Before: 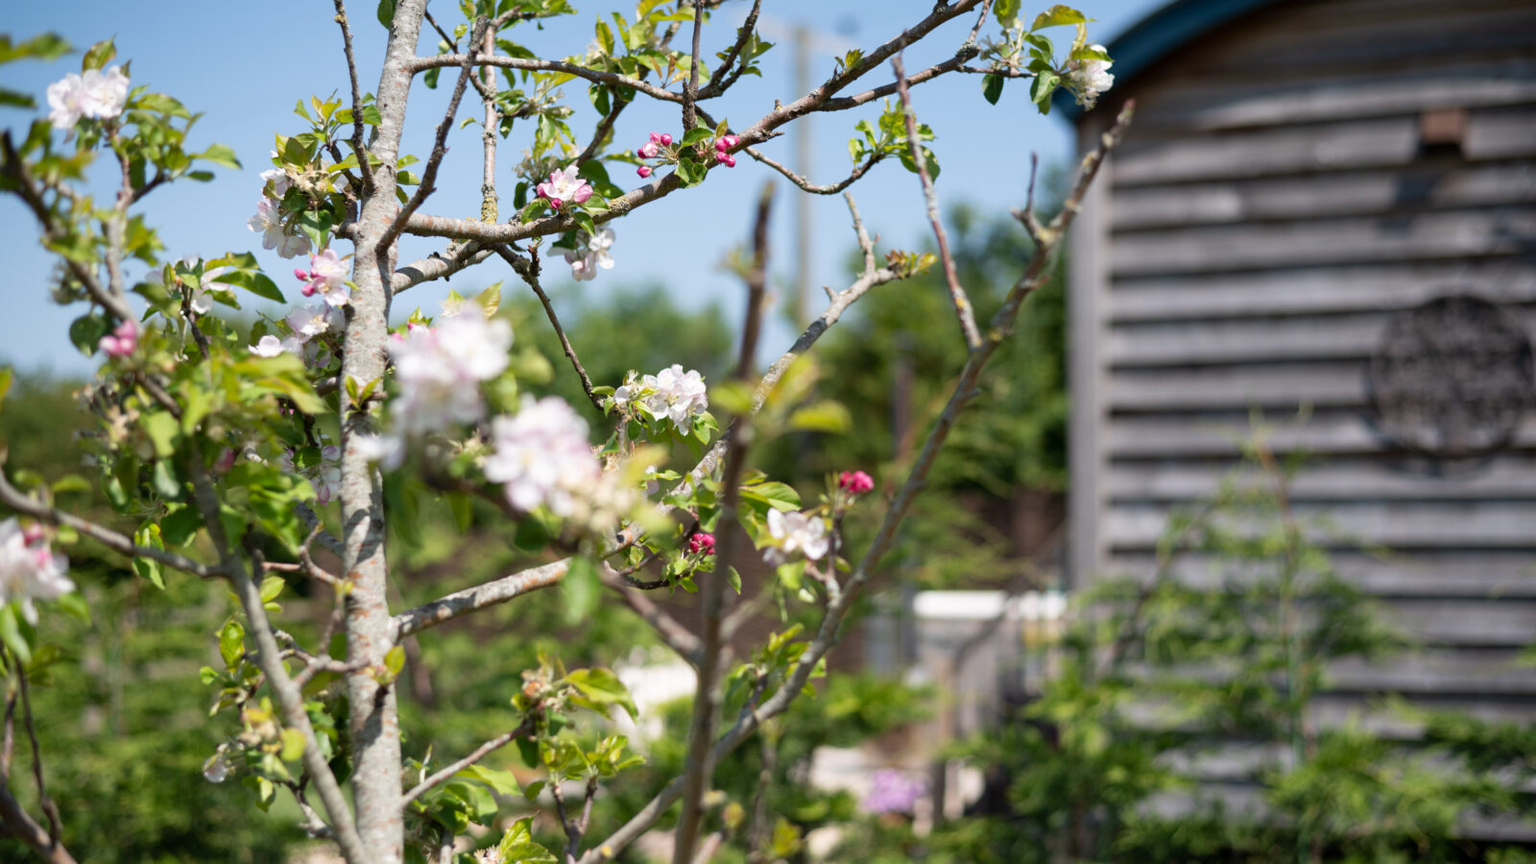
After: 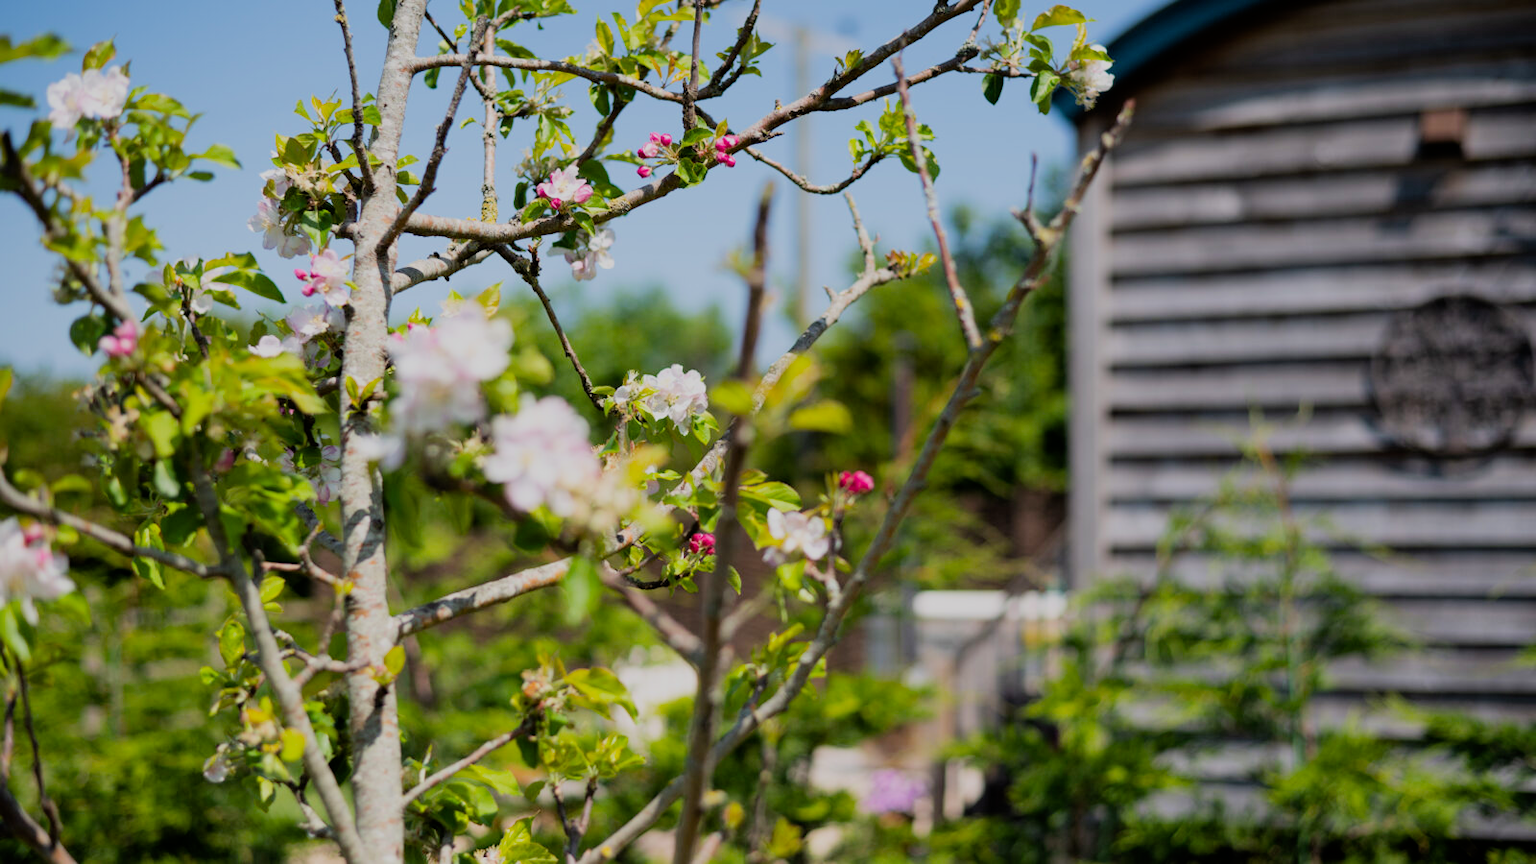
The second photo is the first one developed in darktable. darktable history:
filmic rgb: black relative exposure -8.51 EV, white relative exposure 5.57 EV, hardness 3.37, contrast 1.021
color balance rgb: linear chroma grading › global chroma 20.592%, perceptual saturation grading › global saturation 9.62%
